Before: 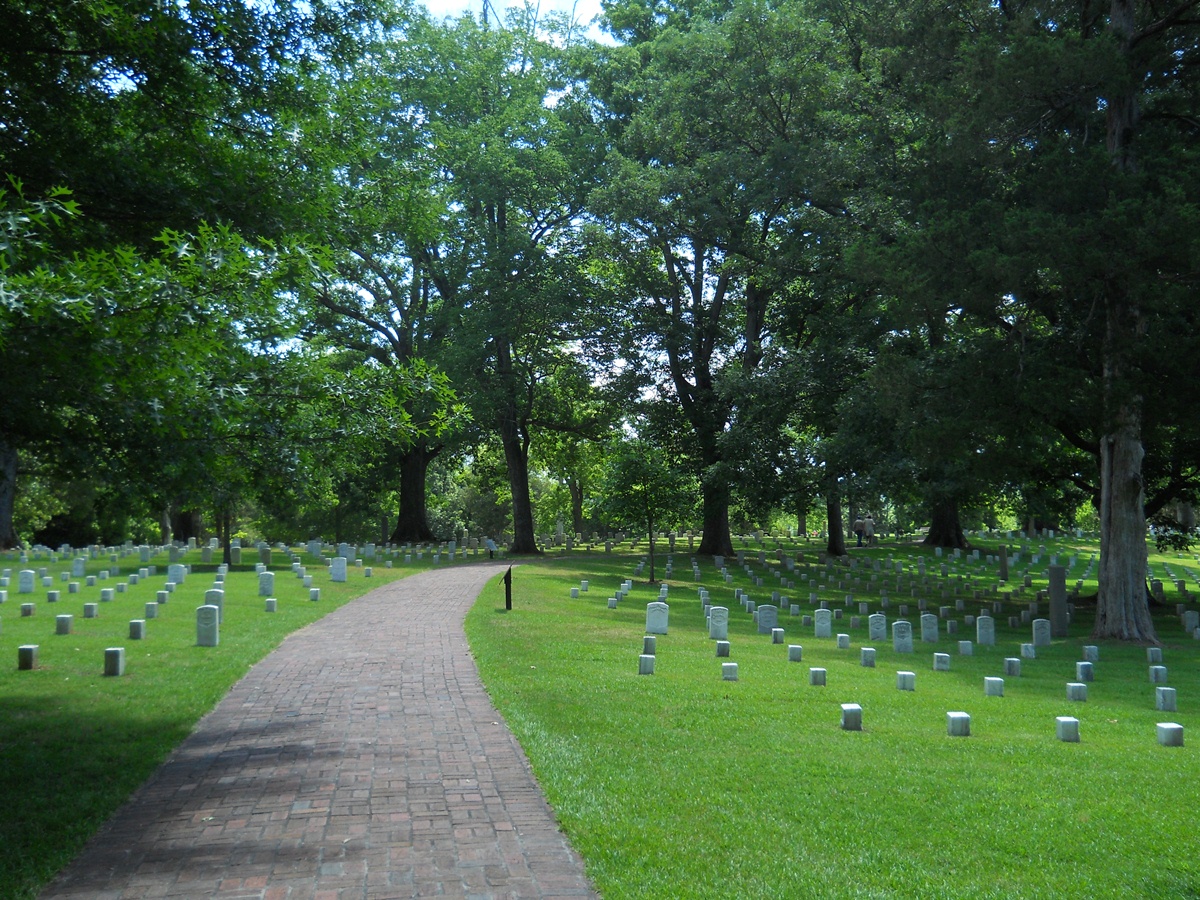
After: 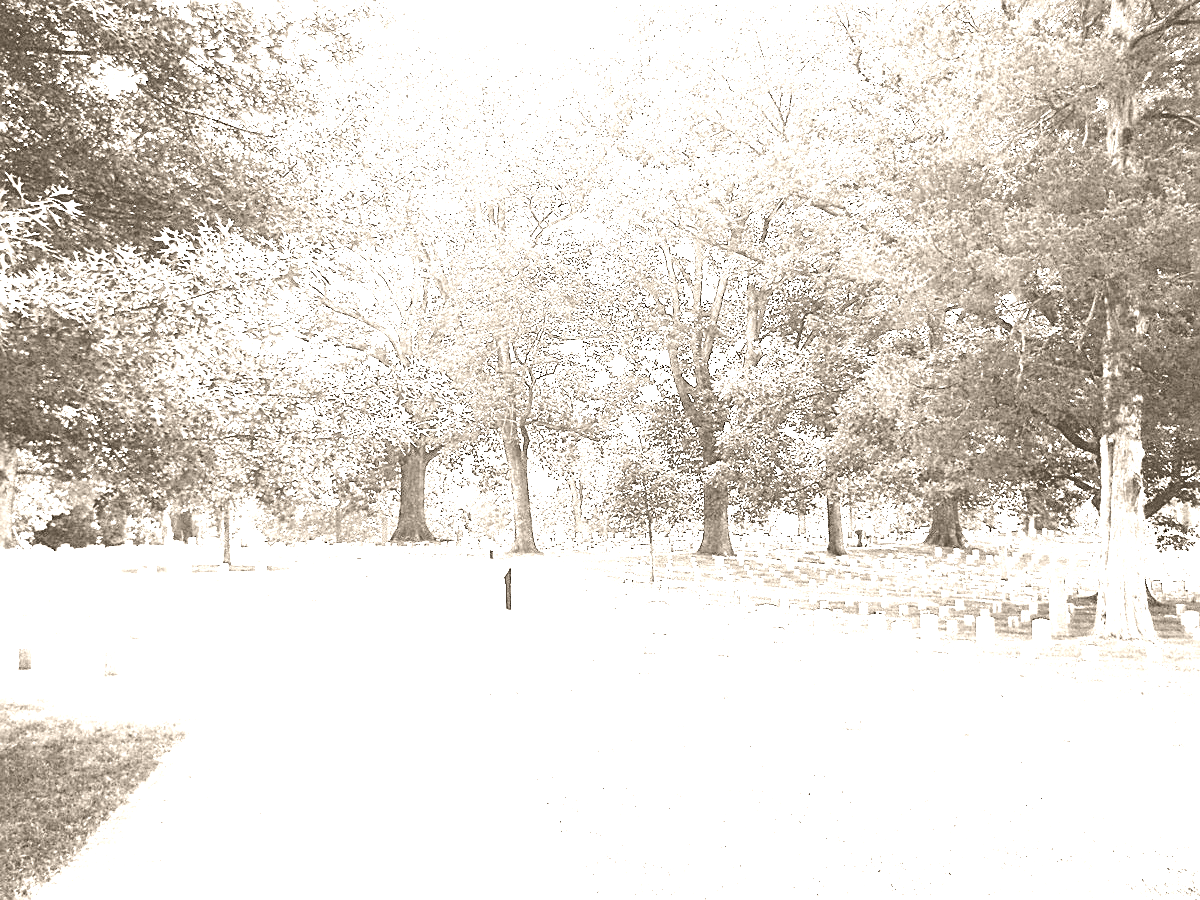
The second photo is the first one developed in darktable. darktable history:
colorize: hue 34.49°, saturation 35.33%, source mix 100%, version 1
rgb levels: preserve colors max RGB
white balance: red 8, blue 8
sharpen: on, module defaults
